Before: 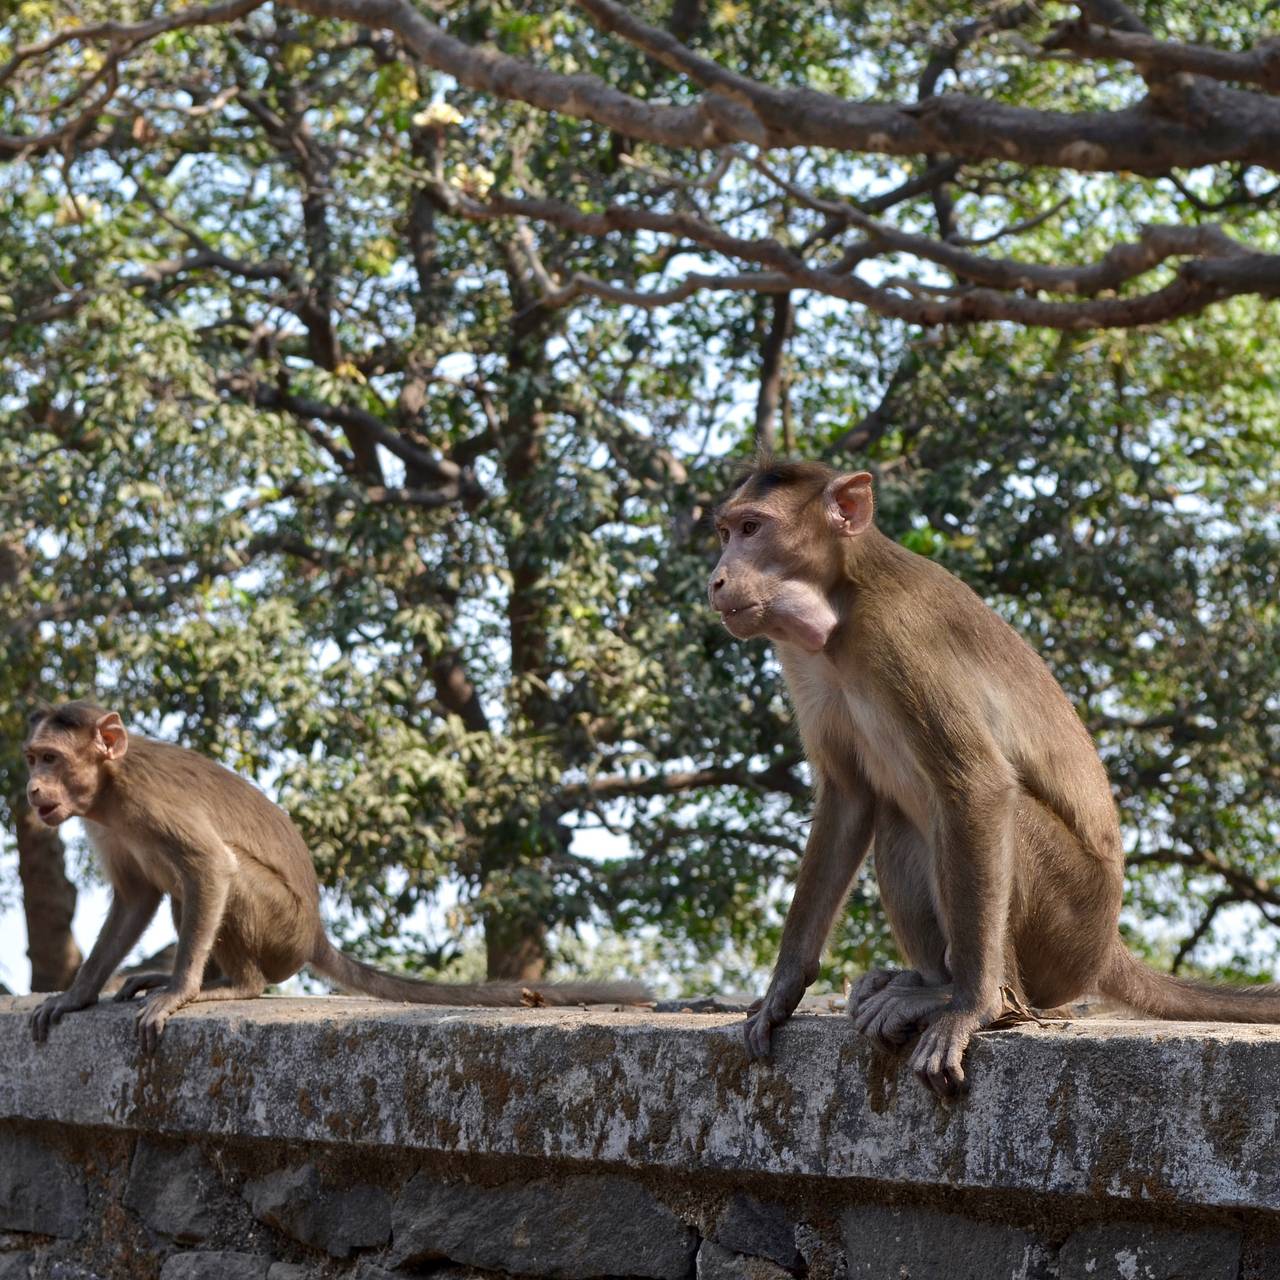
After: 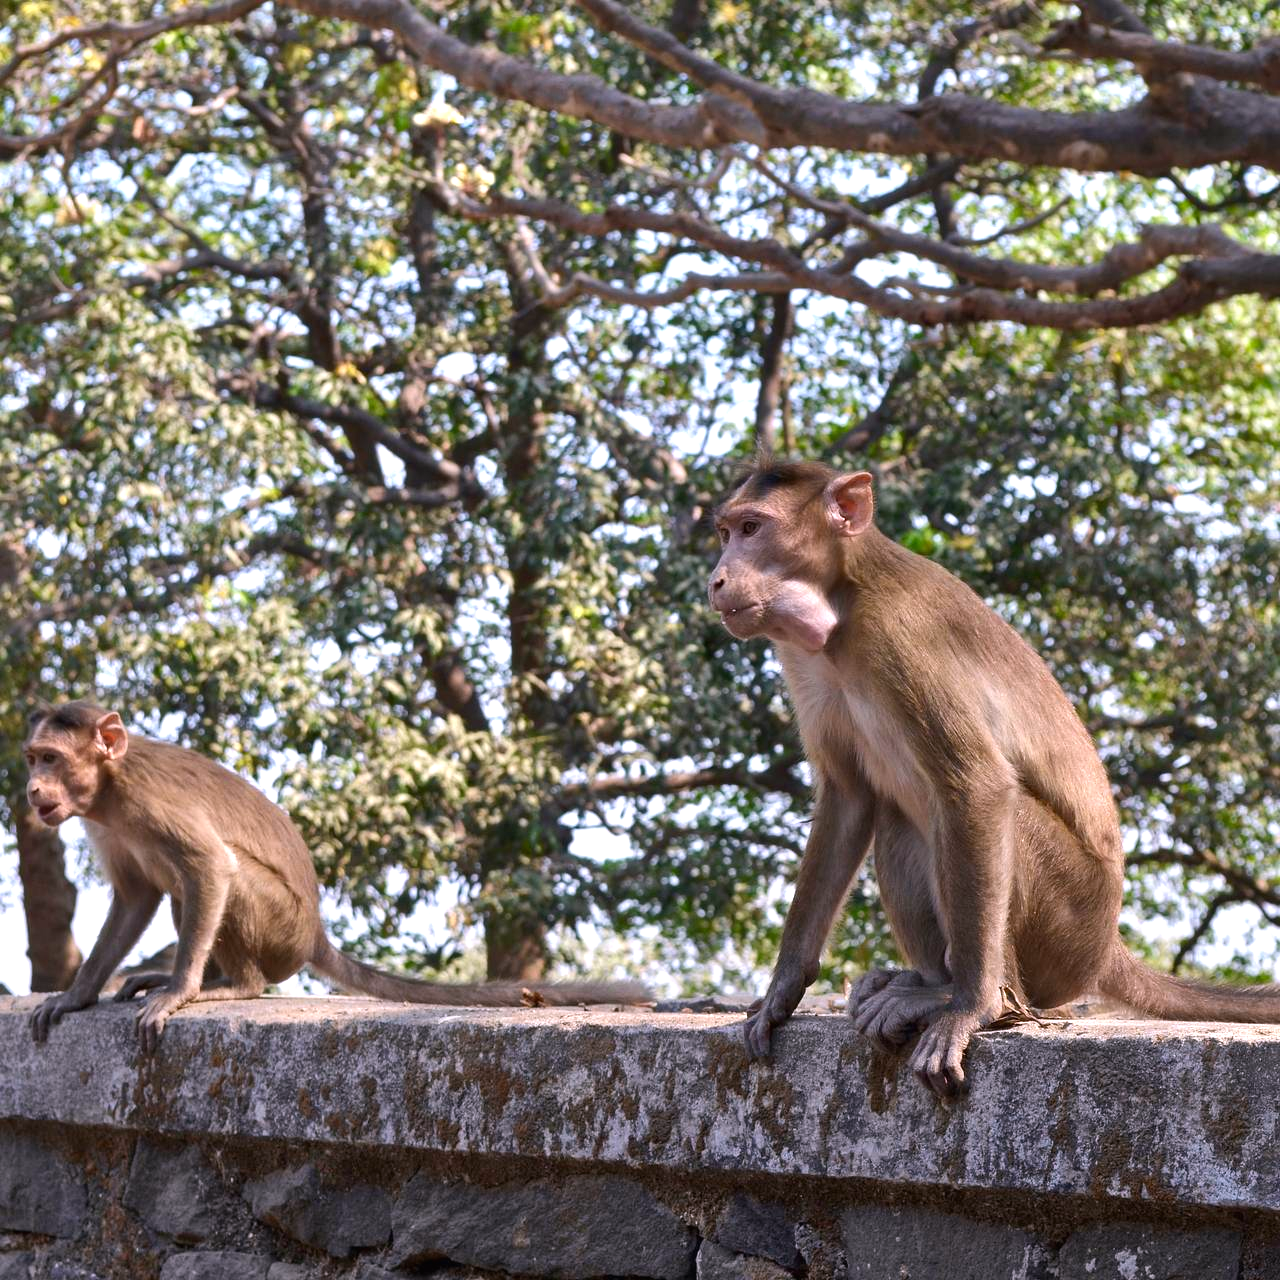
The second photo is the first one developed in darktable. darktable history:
white balance: red 1.05, blue 1.072
exposure: exposure 0.515 EV, compensate highlight preservation false
contrast brightness saturation: contrast -0.02, brightness -0.01, saturation 0.03
